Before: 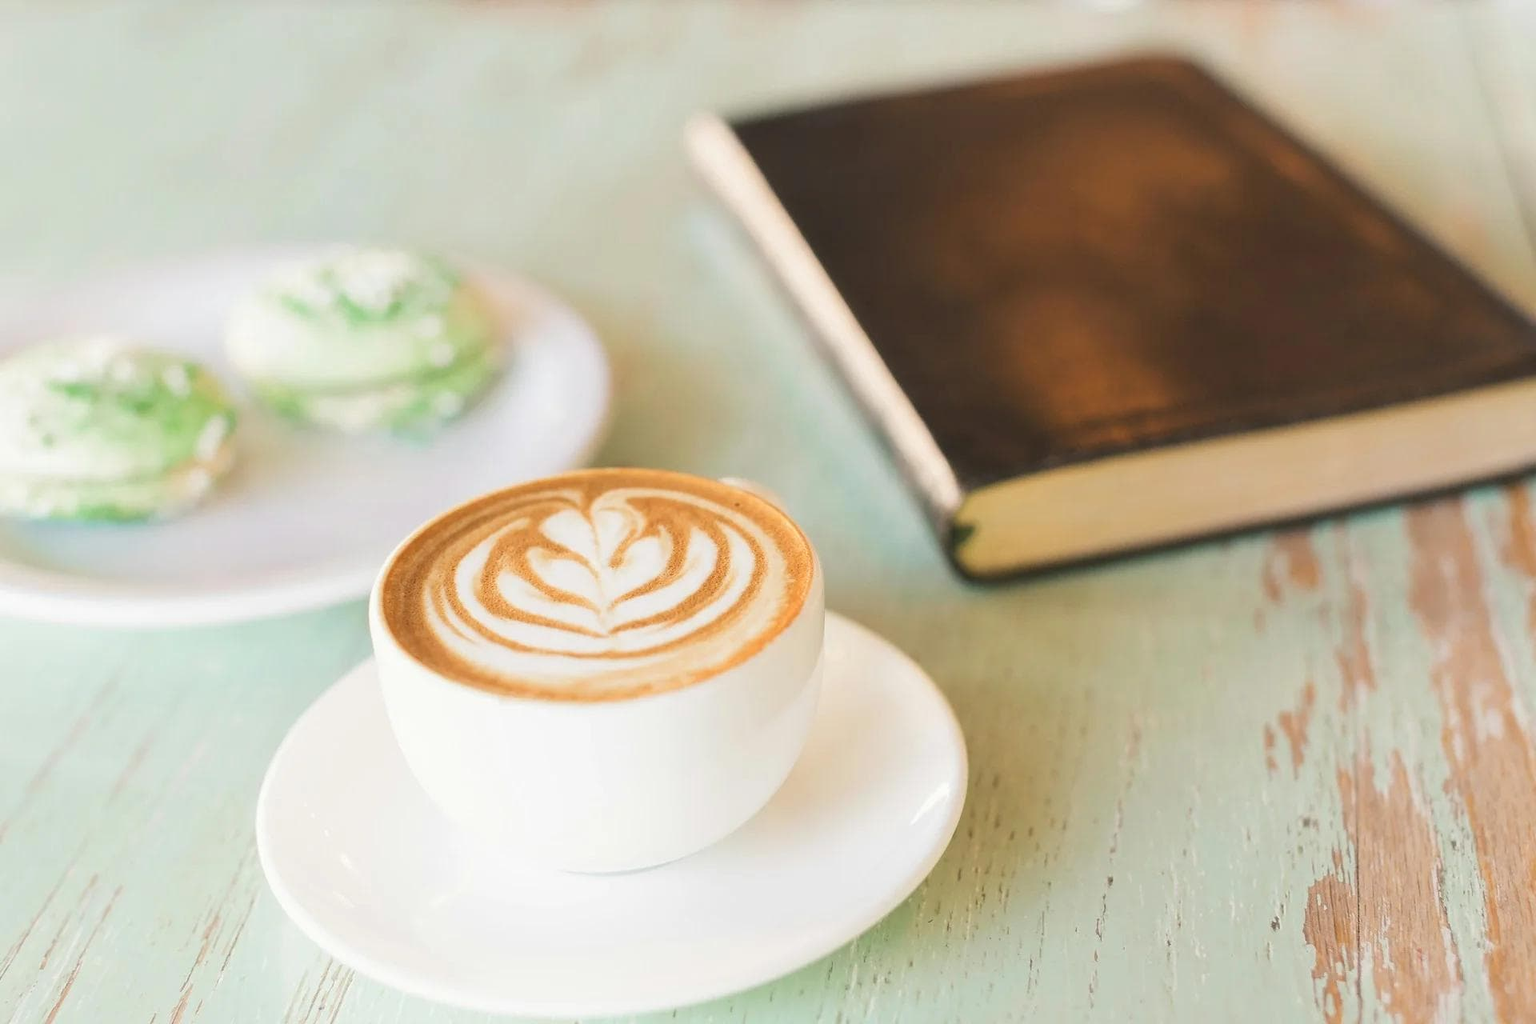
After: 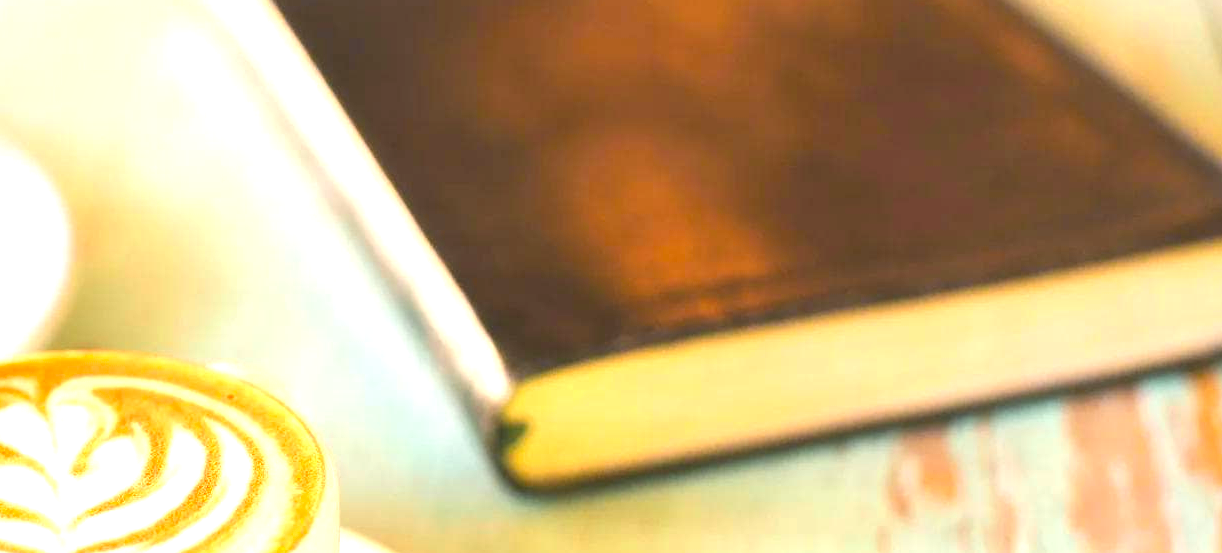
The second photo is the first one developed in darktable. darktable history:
crop: left 36.005%, top 18.293%, right 0.31%, bottom 38.444%
vignetting: brightness -0.233, saturation 0.141
color zones: curves: ch0 [(0.224, 0.526) (0.75, 0.5)]; ch1 [(0.055, 0.526) (0.224, 0.761) (0.377, 0.526) (0.75, 0.5)]
exposure: black level correction 0.001, exposure 0.955 EV, compensate exposure bias true, compensate highlight preservation false
